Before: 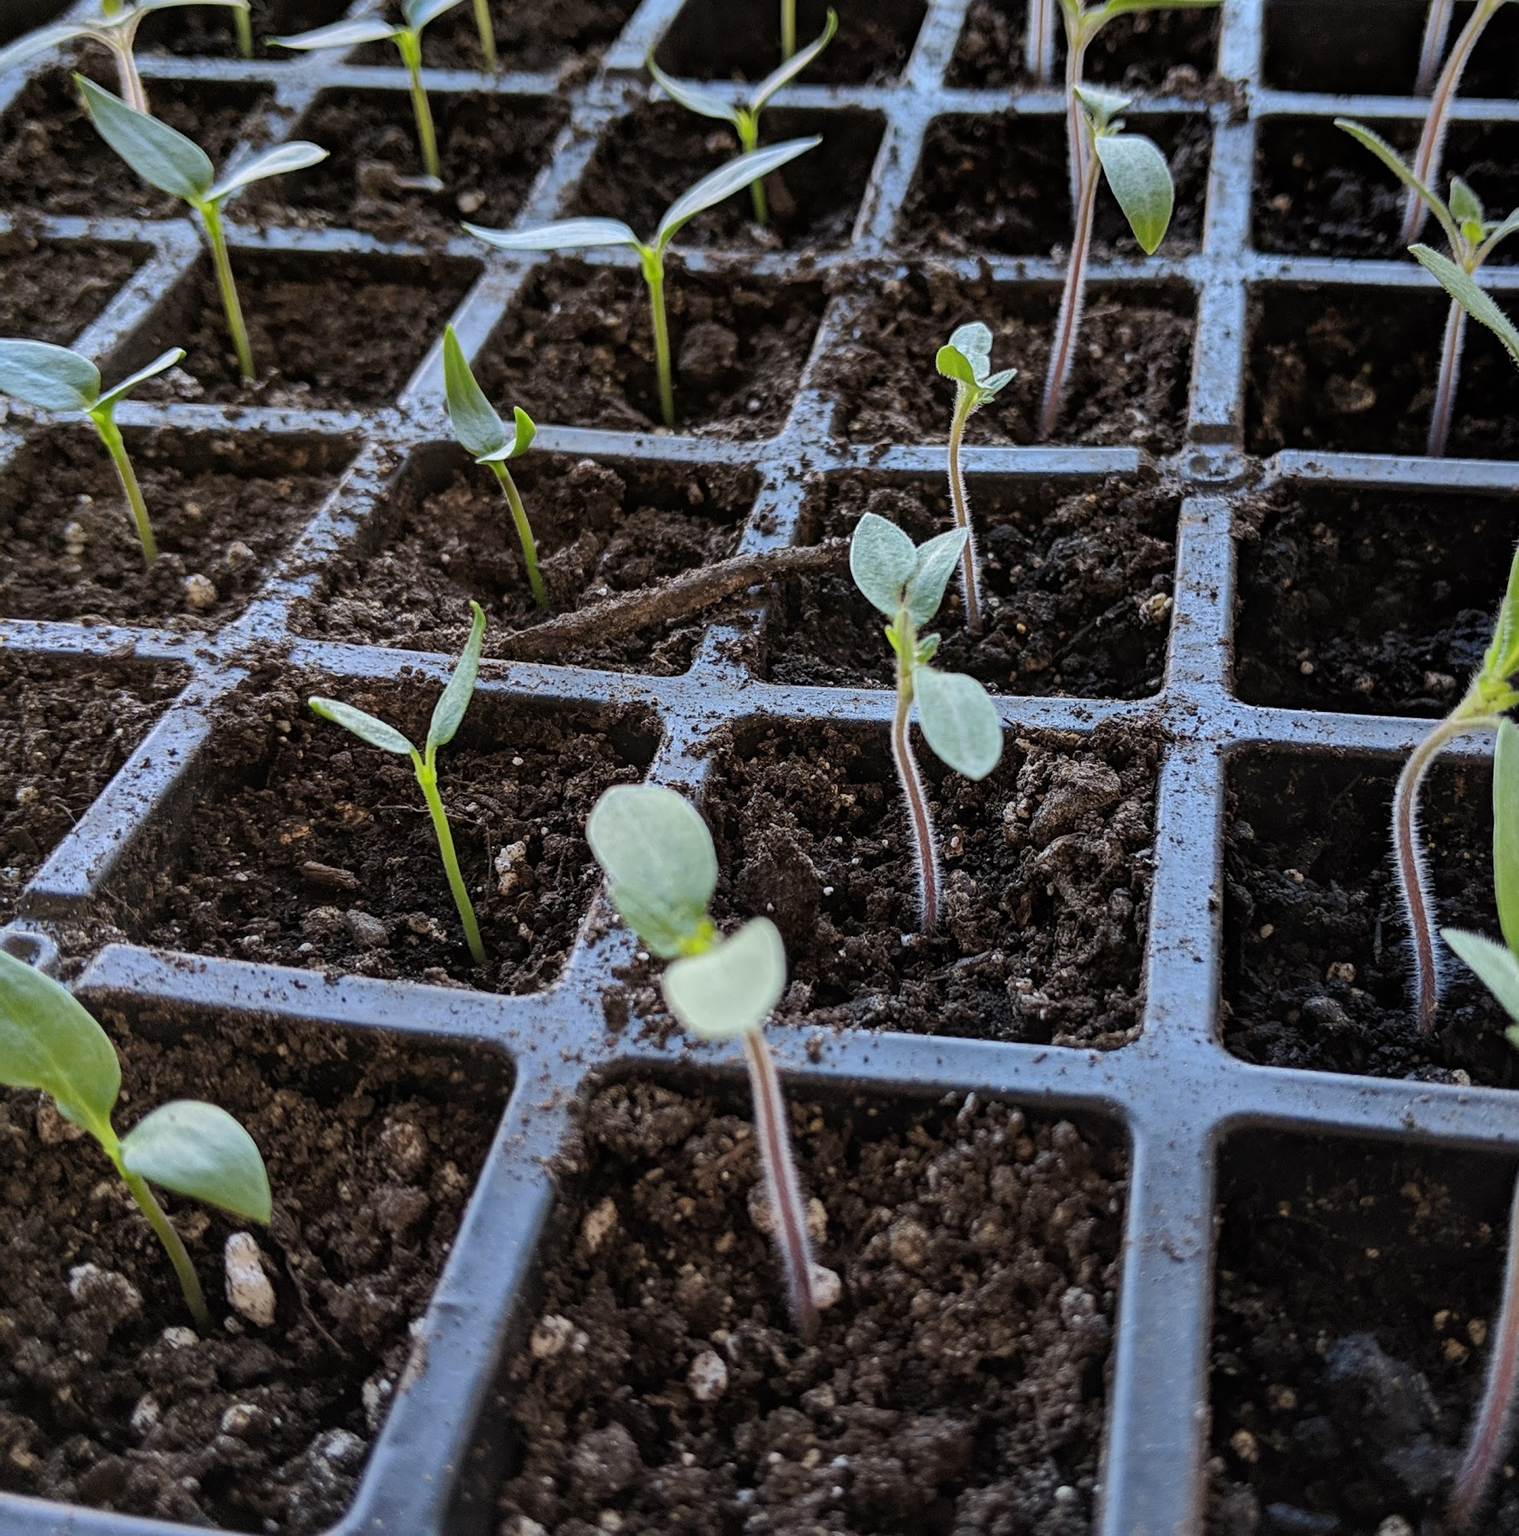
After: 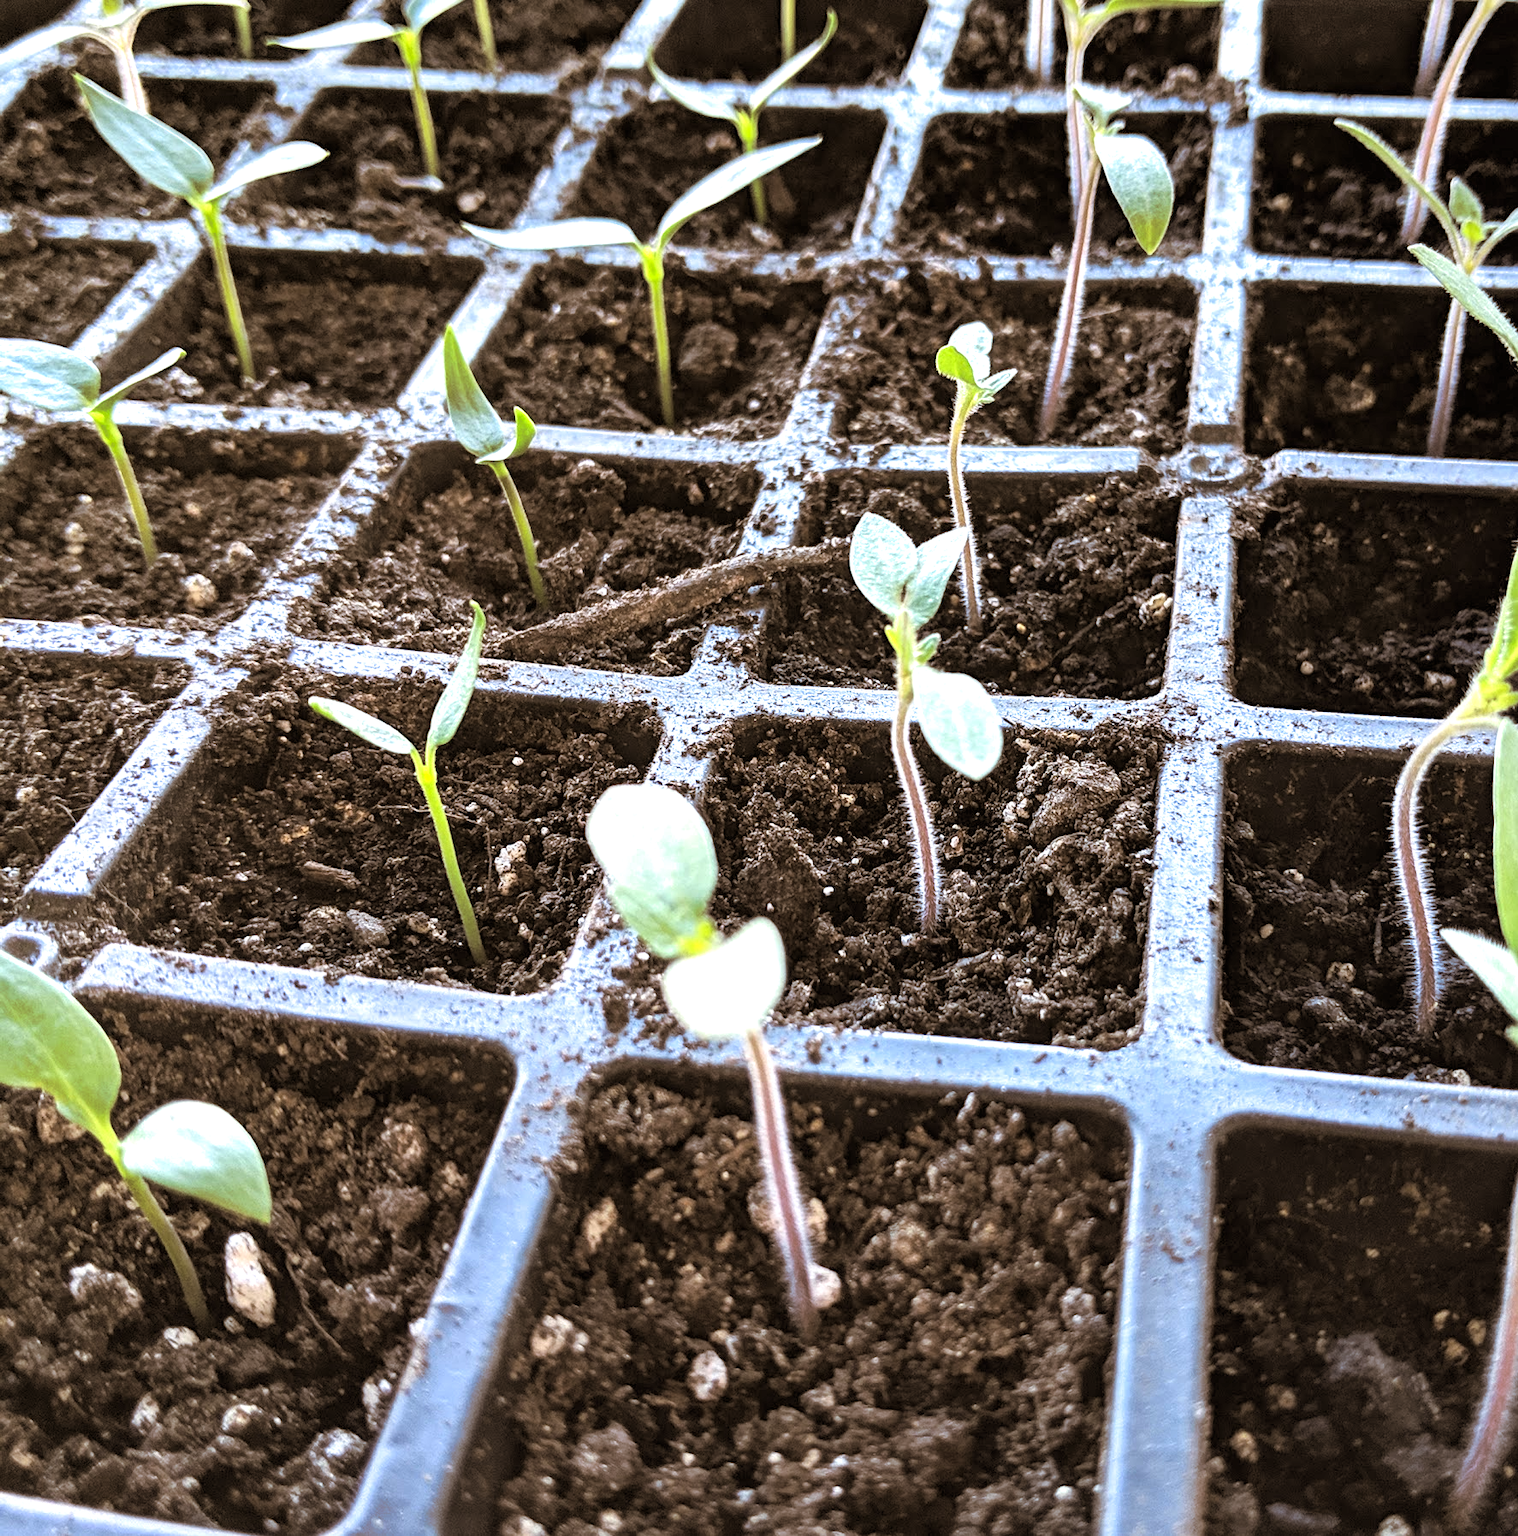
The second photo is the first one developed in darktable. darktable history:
color correction: highlights a* 0.003, highlights b* -0.283
exposure: black level correction 0, exposure 1.198 EV, compensate exposure bias true, compensate highlight preservation false
split-toning: shadows › hue 32.4°, shadows › saturation 0.51, highlights › hue 180°, highlights › saturation 0, balance -60.17, compress 55.19%
color zones: curves: ch1 [(0, 0.513) (0.143, 0.524) (0.286, 0.511) (0.429, 0.506) (0.571, 0.503) (0.714, 0.503) (0.857, 0.508) (1, 0.513)]
